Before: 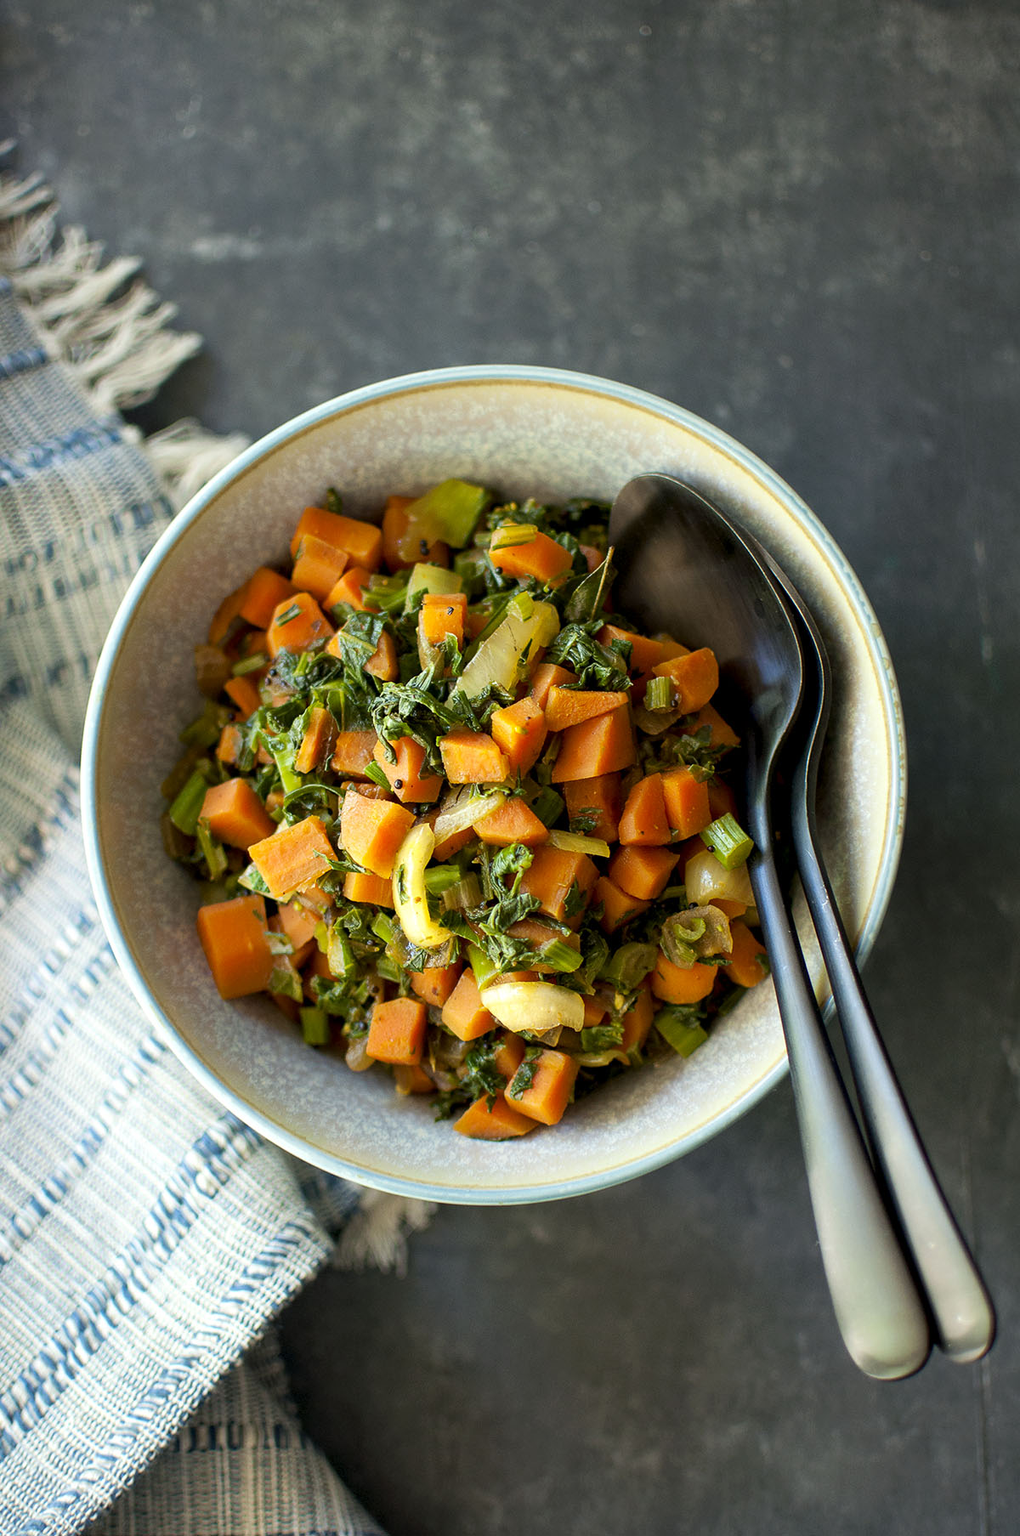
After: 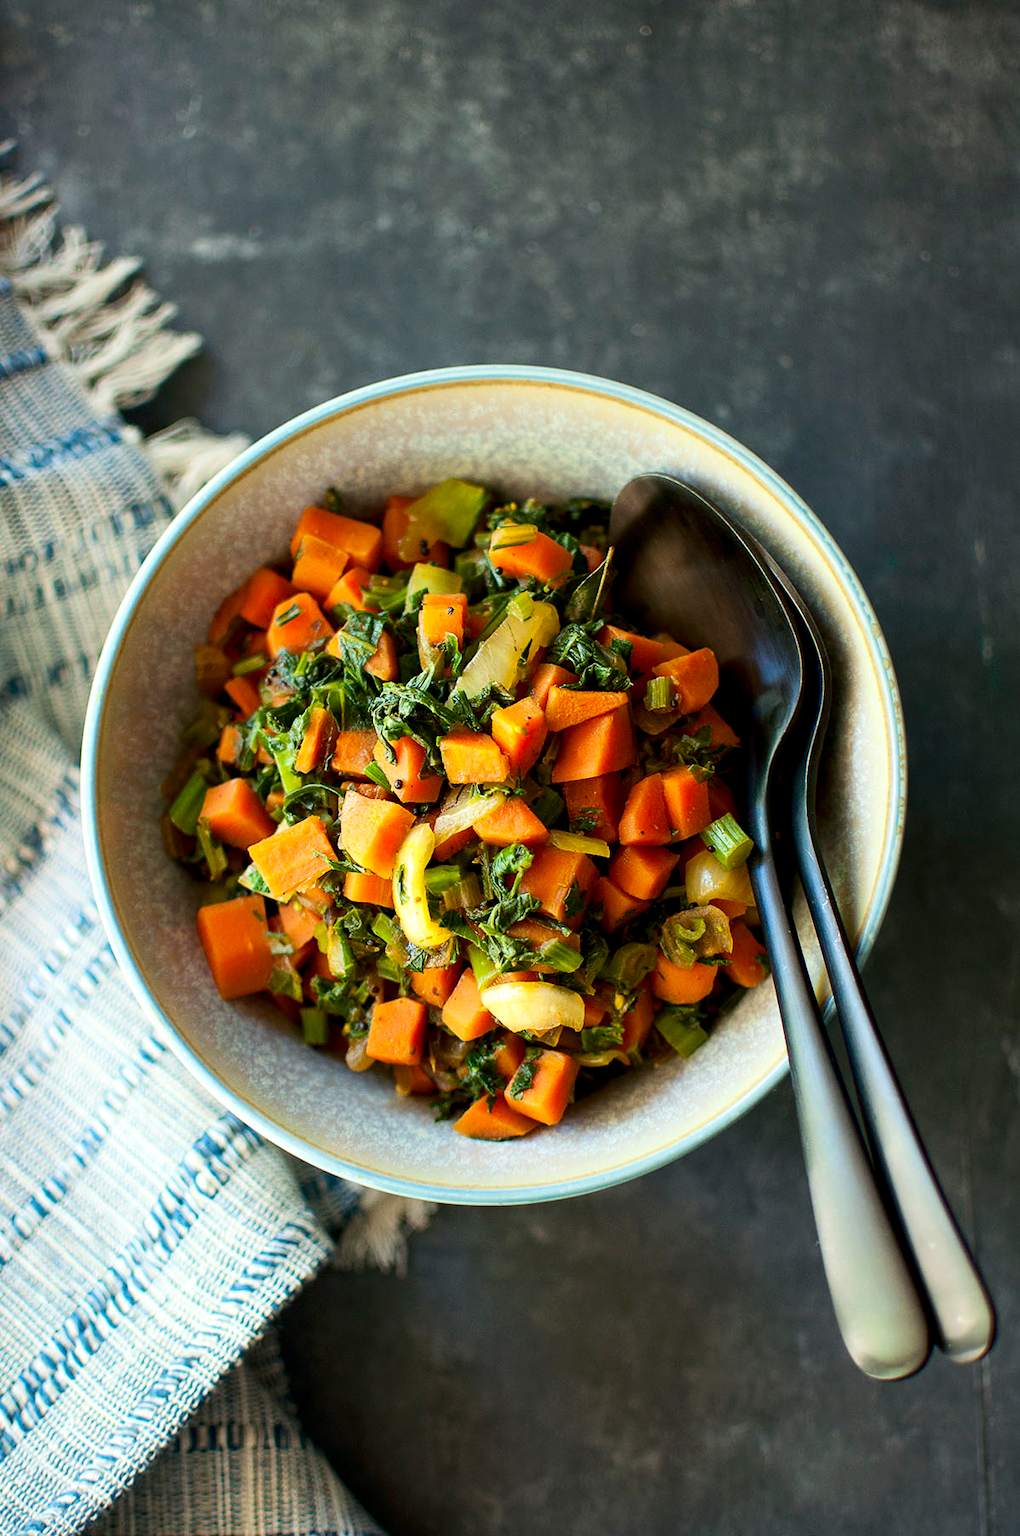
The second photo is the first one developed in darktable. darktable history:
contrast brightness saturation: contrast 0.151, brightness -0.013, saturation 0.103
